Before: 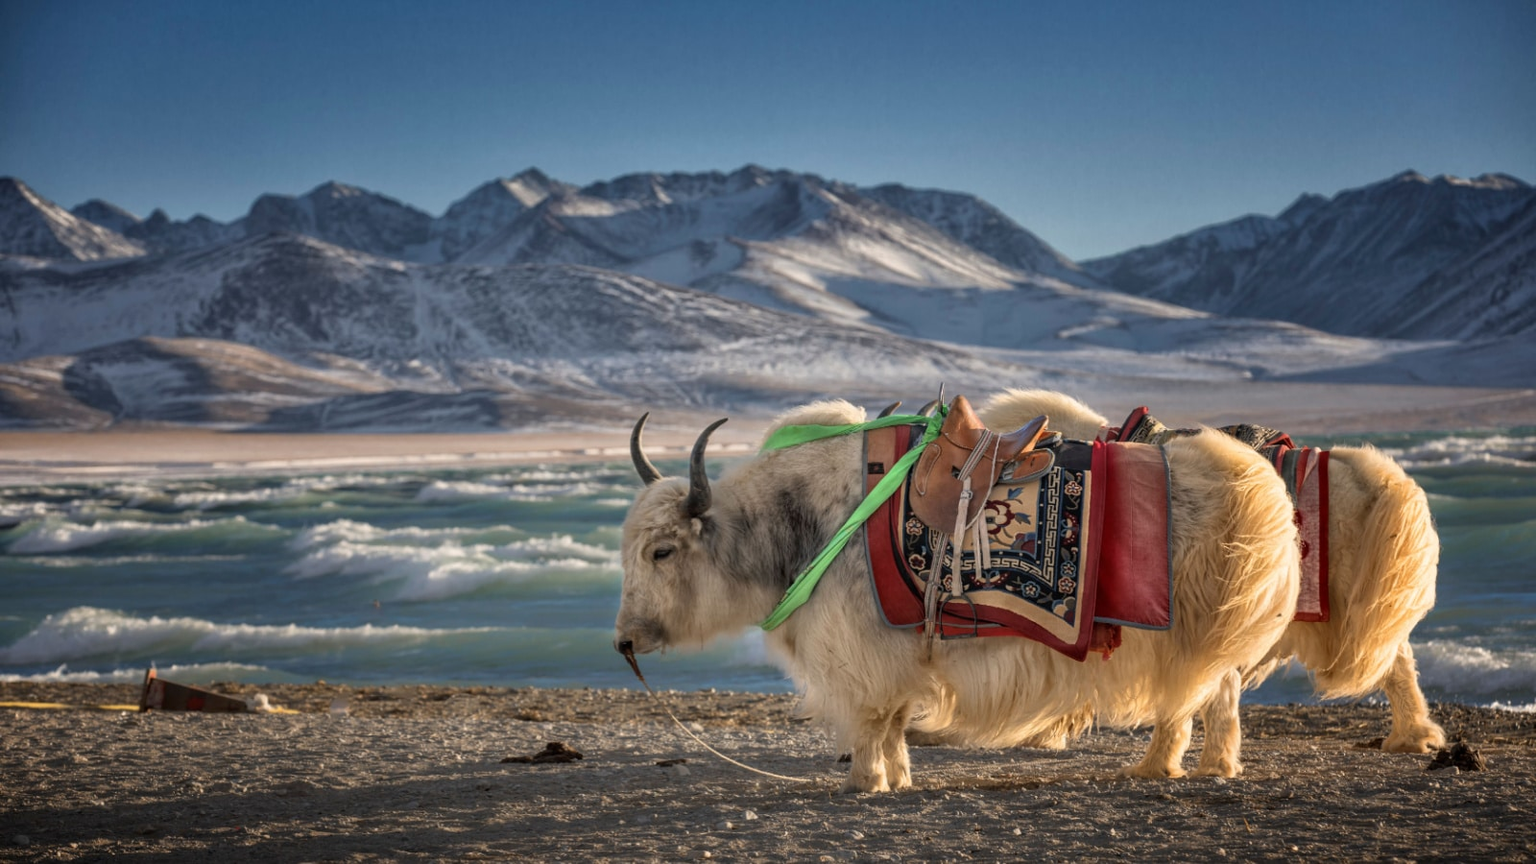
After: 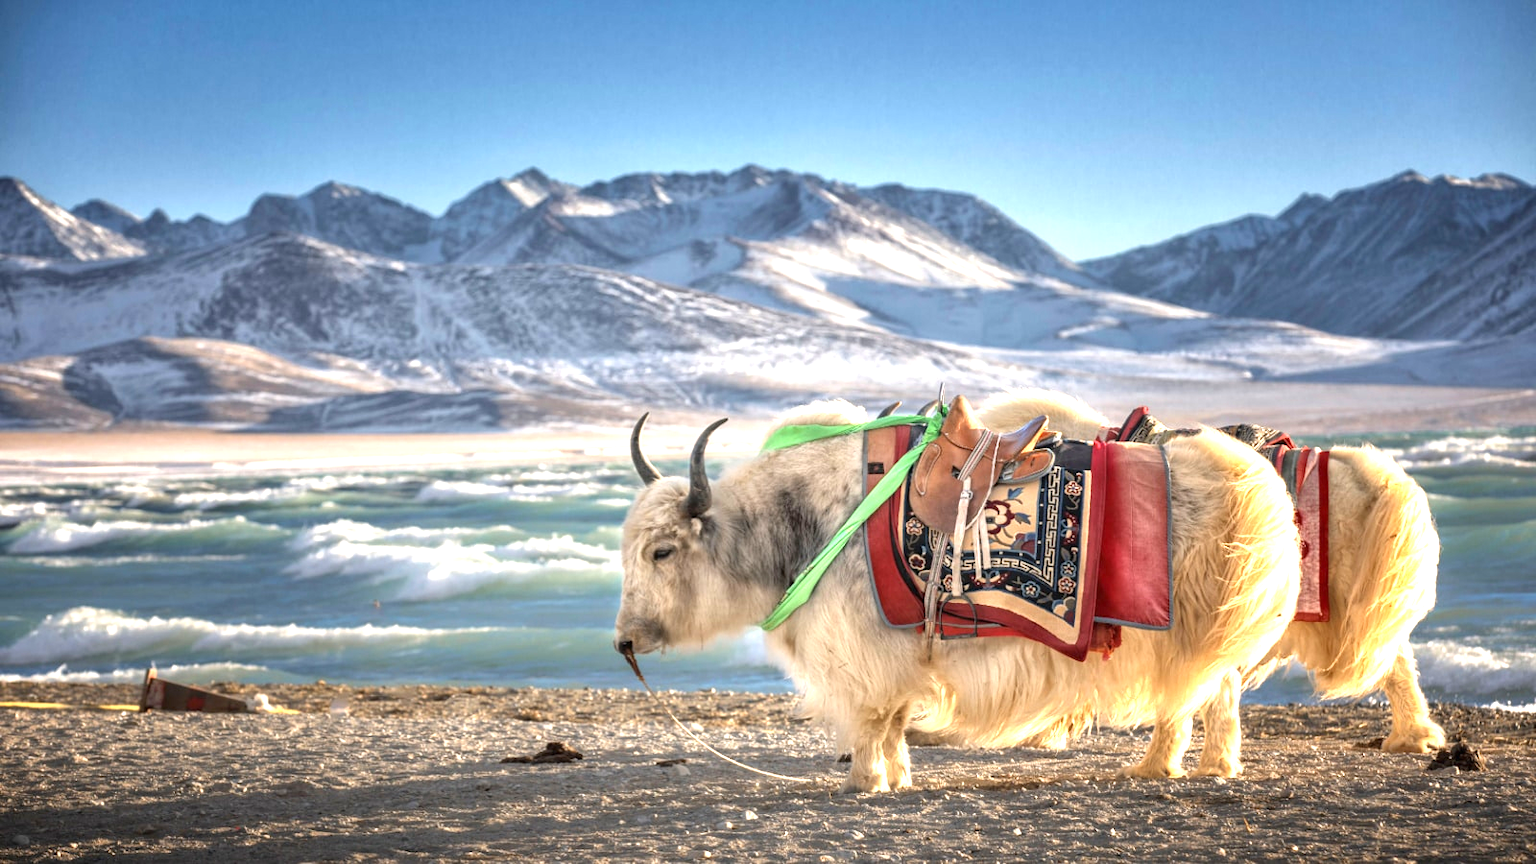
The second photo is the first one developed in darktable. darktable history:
exposure: black level correction 0, exposure 1.459 EV, compensate exposure bias true, compensate highlight preservation false
